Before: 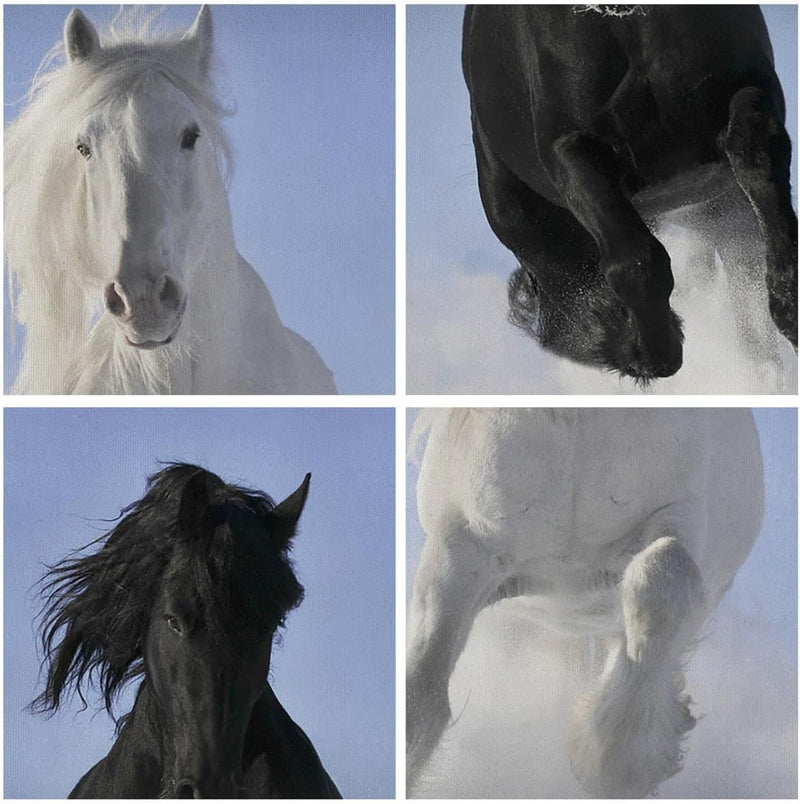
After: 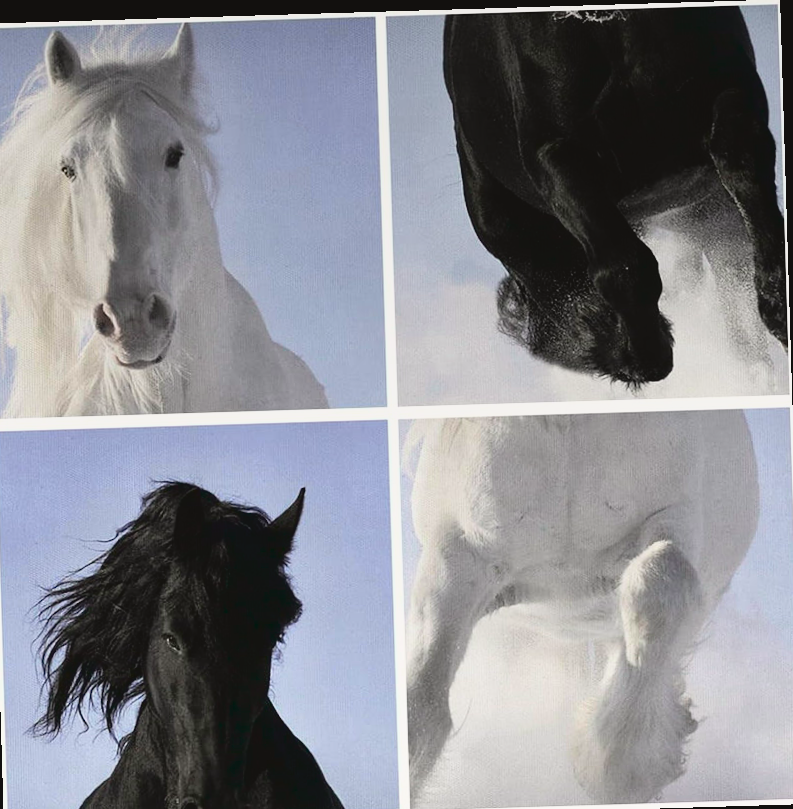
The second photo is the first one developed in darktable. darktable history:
graduated density: on, module defaults
crop and rotate: left 2.536%, right 1.107%, bottom 2.246%
rotate and perspective: rotation -1.75°, automatic cropping off
tone curve: curves: ch0 [(0, 0.049) (0.113, 0.084) (0.285, 0.301) (0.673, 0.796) (0.845, 0.932) (0.994, 0.971)]; ch1 [(0, 0) (0.456, 0.424) (0.498, 0.5) (0.57, 0.557) (0.631, 0.635) (1, 1)]; ch2 [(0, 0) (0.395, 0.398) (0.44, 0.456) (0.502, 0.507) (0.55, 0.559) (0.67, 0.702) (1, 1)], color space Lab, independent channels, preserve colors none
